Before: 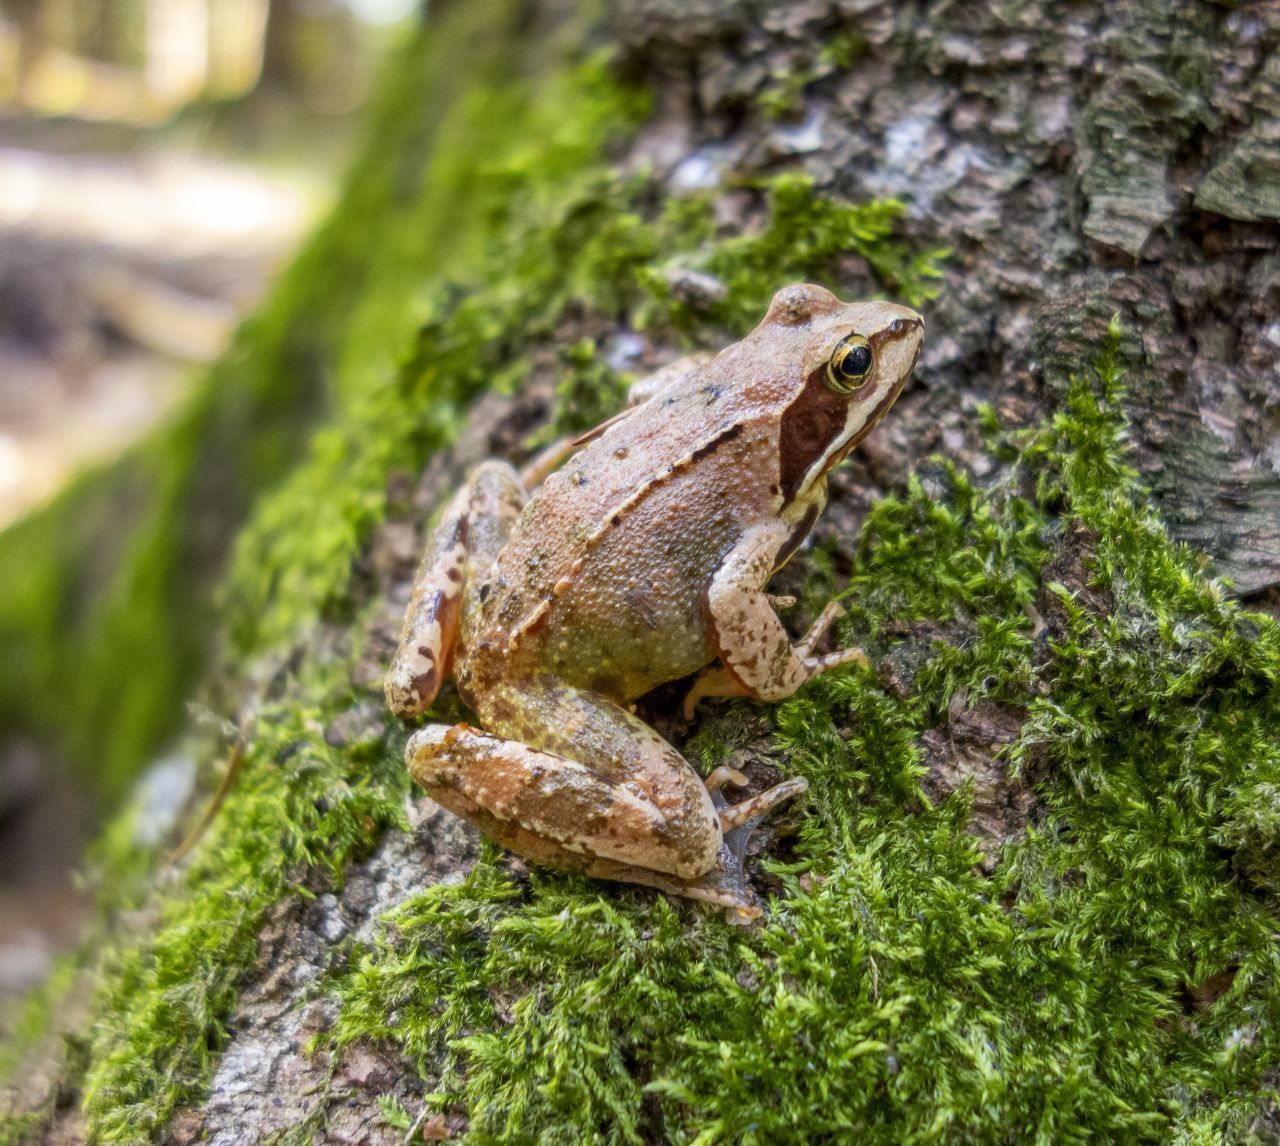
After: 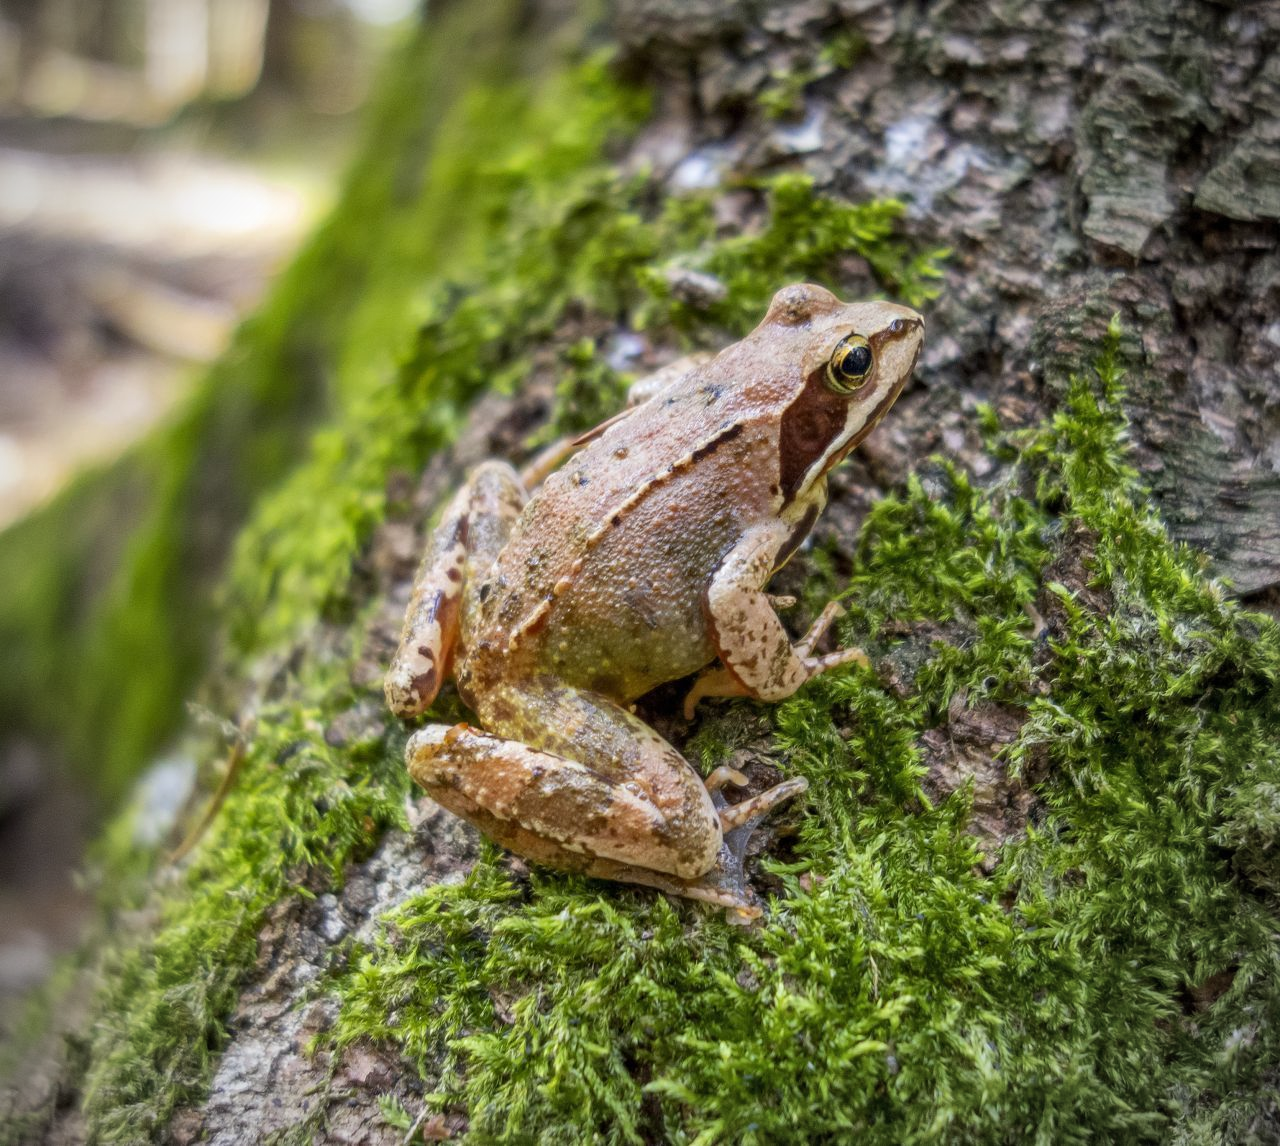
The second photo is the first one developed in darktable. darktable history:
shadows and highlights: shadows 52.32, highlights -28.58, soften with gaussian
vignetting: on, module defaults
